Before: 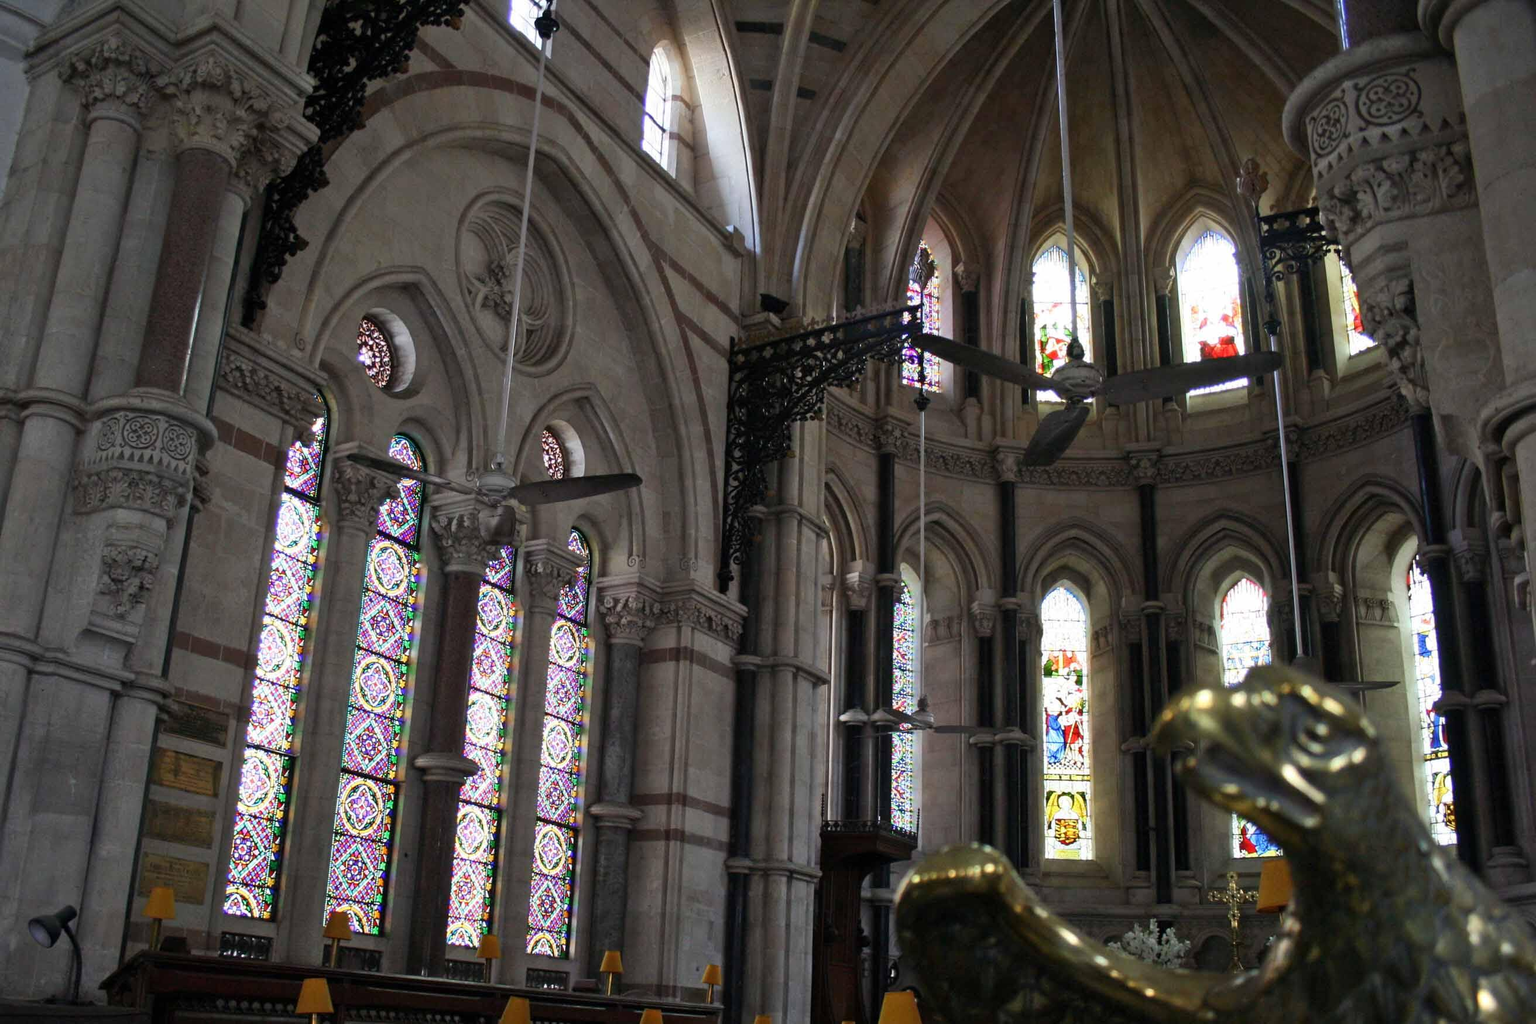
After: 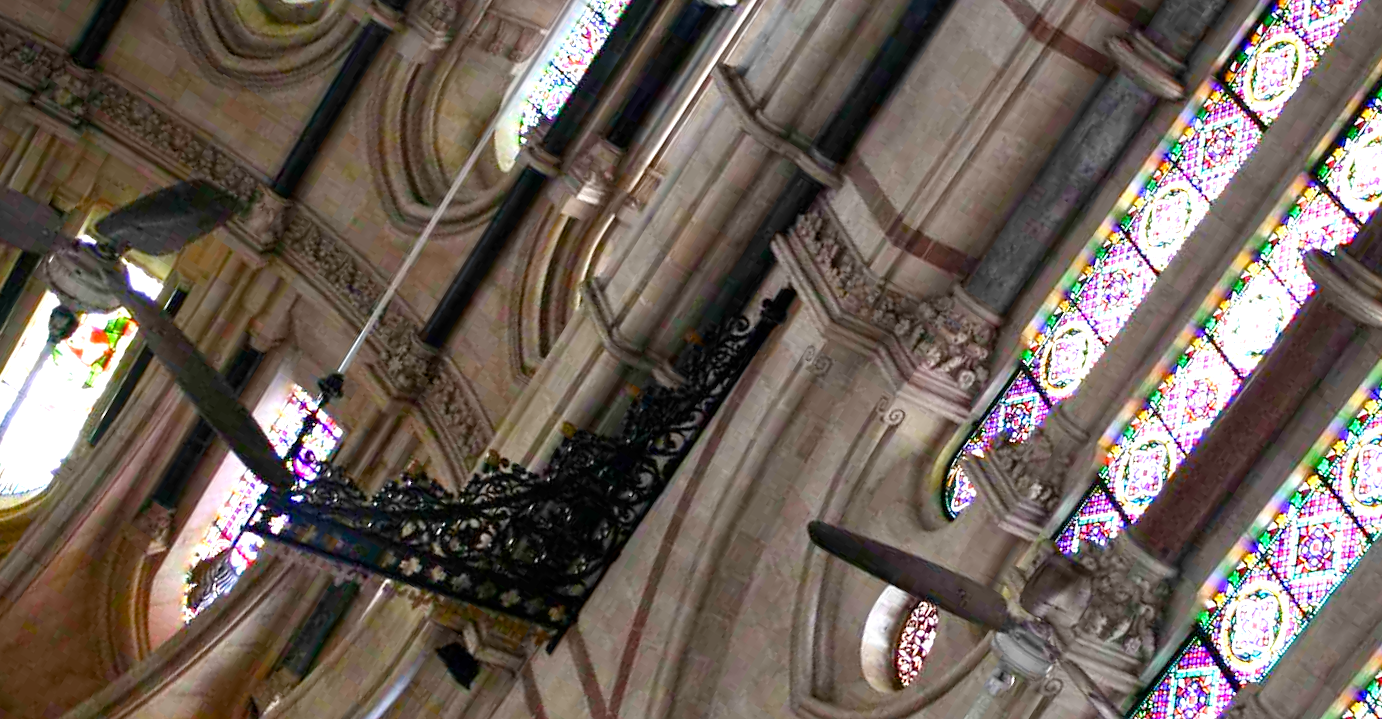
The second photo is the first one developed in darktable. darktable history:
exposure: exposure 1.06 EV, compensate highlight preservation false
color balance rgb: perceptual saturation grading › global saturation 35.061%, perceptual saturation grading › highlights -29.919%, perceptual saturation grading › shadows 35.715%, global vibrance 20%
crop and rotate: angle 148.16°, left 9.111%, top 15.618%, right 4.406%, bottom 16.902%
